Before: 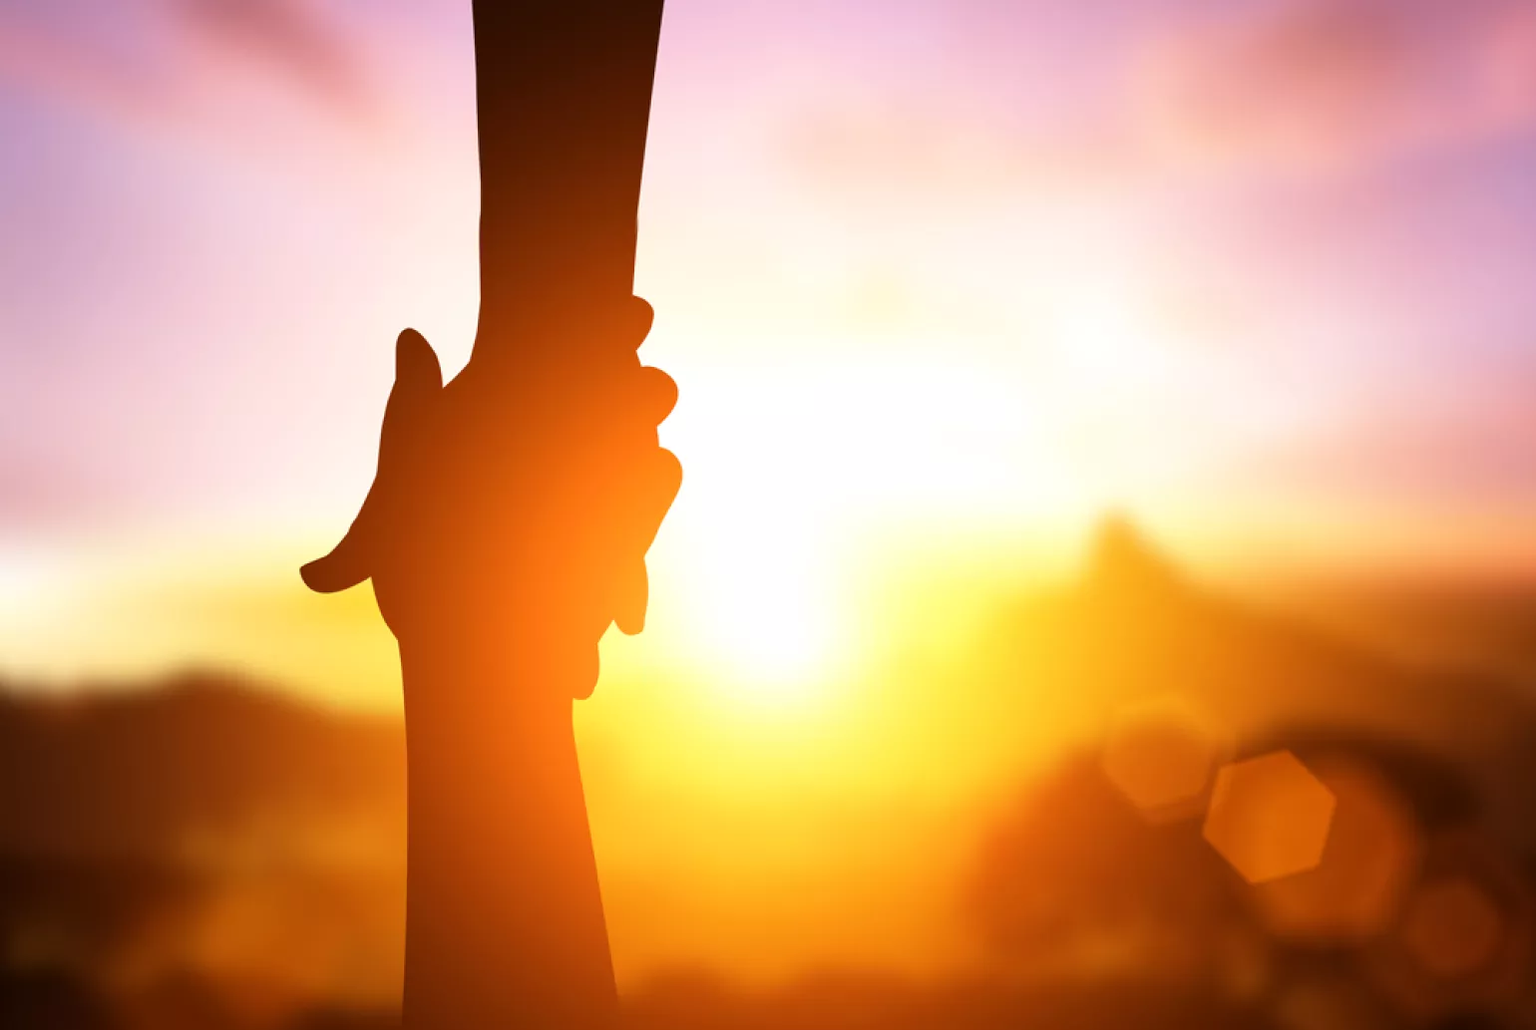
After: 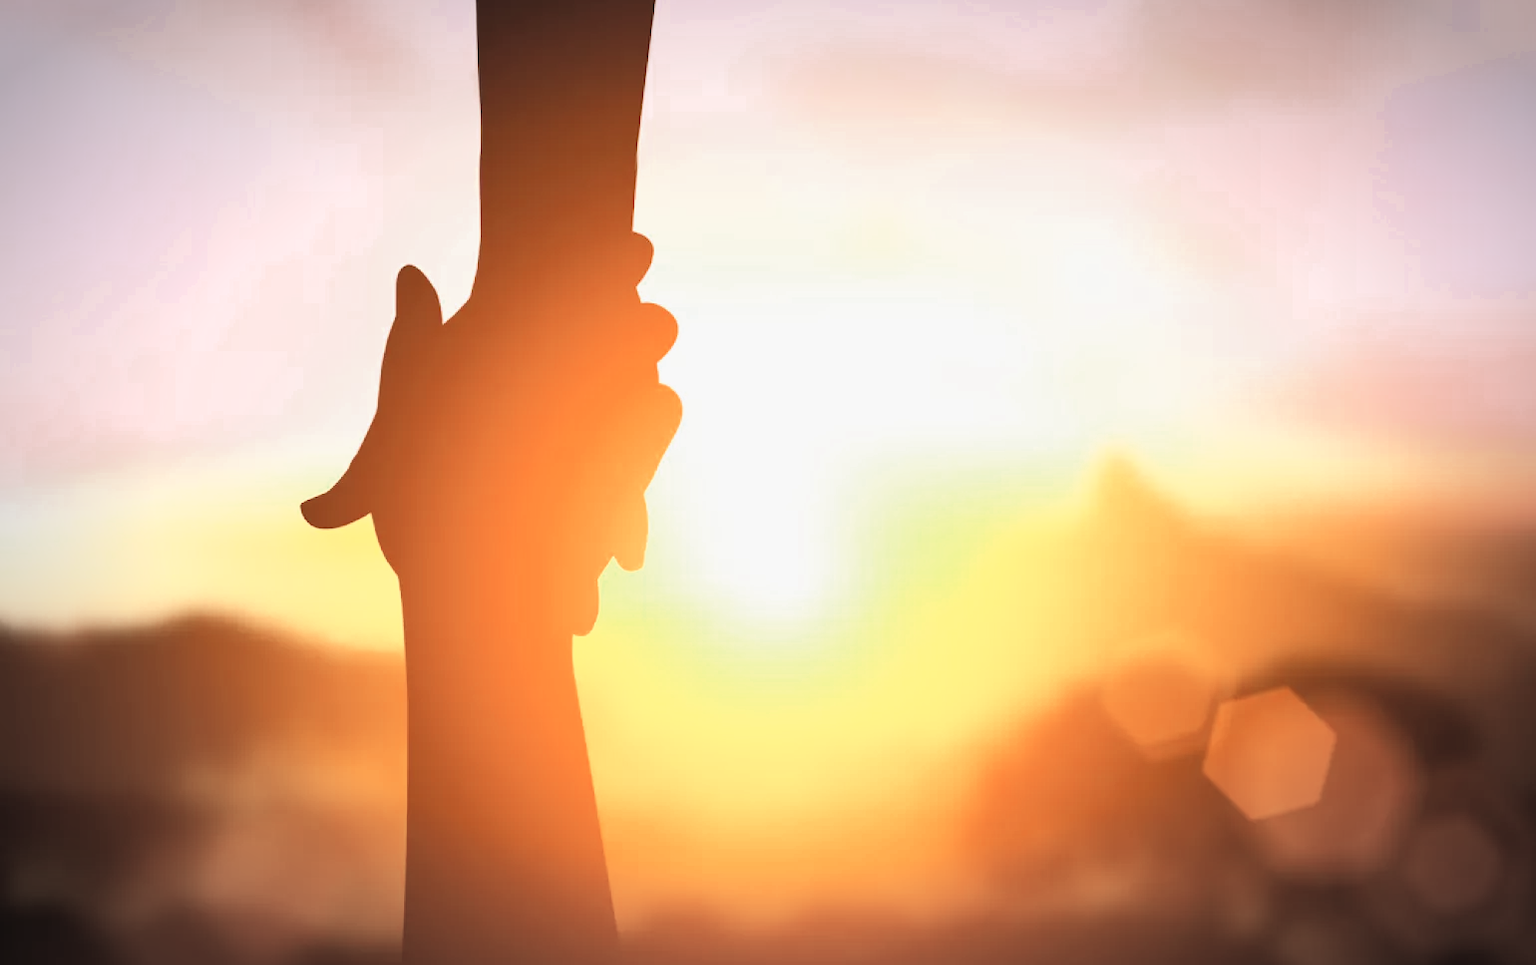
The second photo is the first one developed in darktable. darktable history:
tone curve: curves: ch0 [(0, 0.052) (0.207, 0.35) (0.392, 0.592) (0.54, 0.803) (0.725, 0.922) (0.99, 0.974)], color space Lab, independent channels, preserve colors none
crop and rotate: top 6.234%
color zones: curves: ch0 [(0, 0.5) (0.125, 0.4) (0.25, 0.5) (0.375, 0.4) (0.5, 0.4) (0.625, 0.35) (0.75, 0.35) (0.875, 0.5)]; ch1 [(0, 0.35) (0.125, 0.45) (0.25, 0.35) (0.375, 0.35) (0.5, 0.35) (0.625, 0.35) (0.75, 0.45) (0.875, 0.35)]; ch2 [(0, 0.6) (0.125, 0.5) (0.25, 0.5) (0.375, 0.6) (0.5, 0.6) (0.625, 0.5) (0.75, 0.5) (0.875, 0.5)]
vignetting: automatic ratio true
